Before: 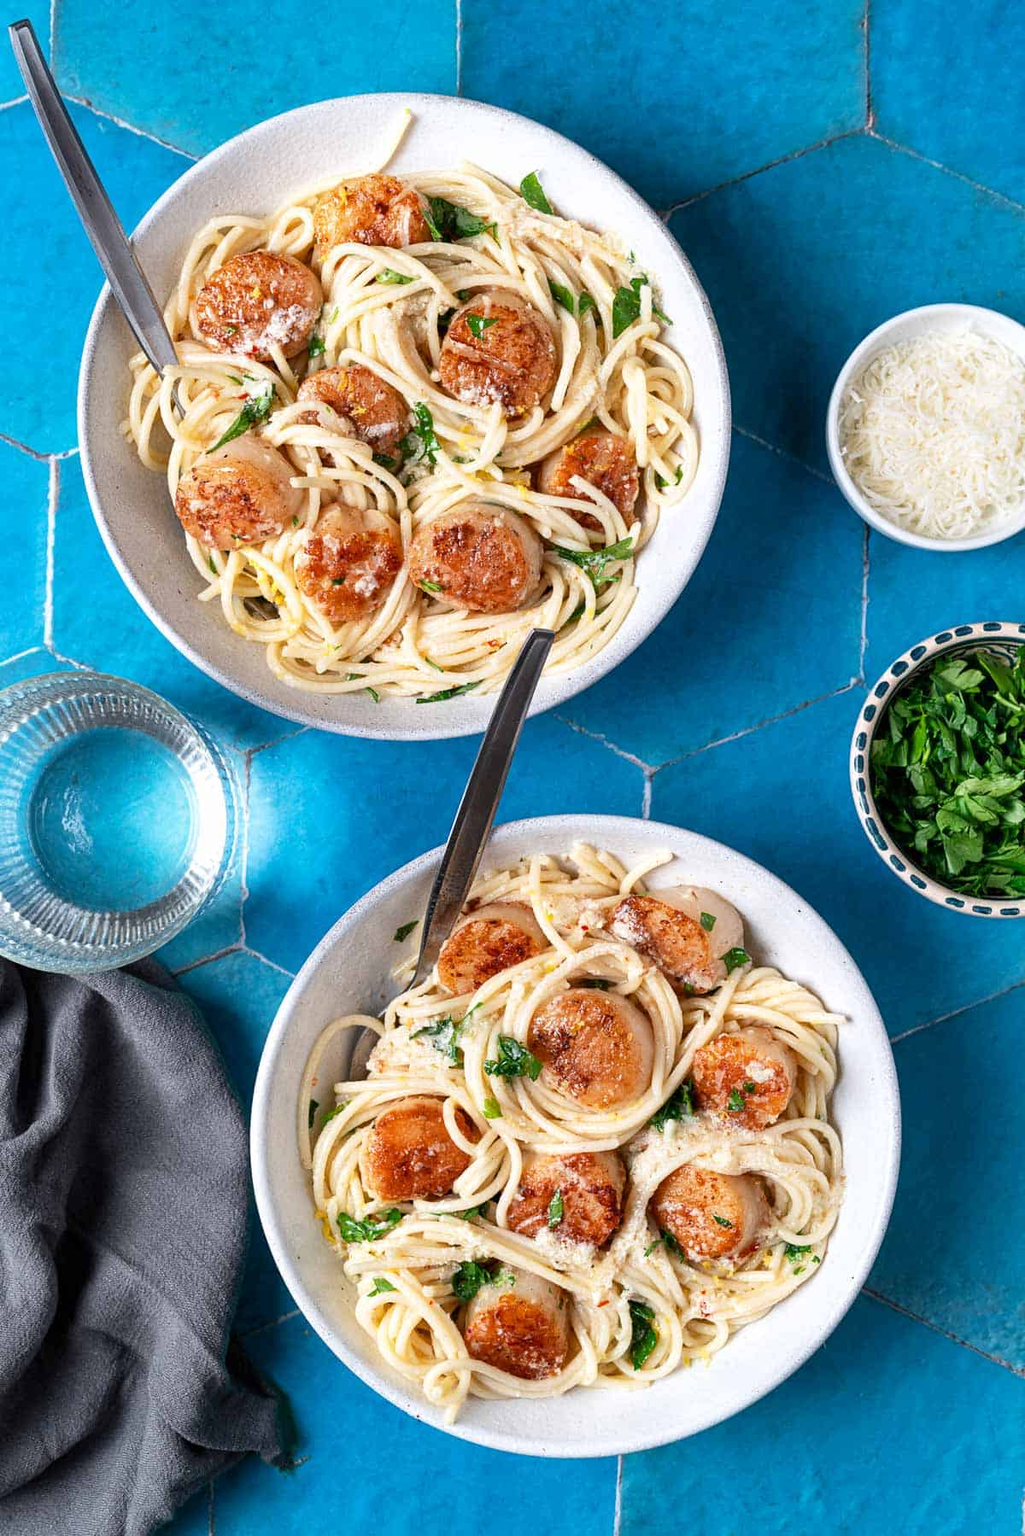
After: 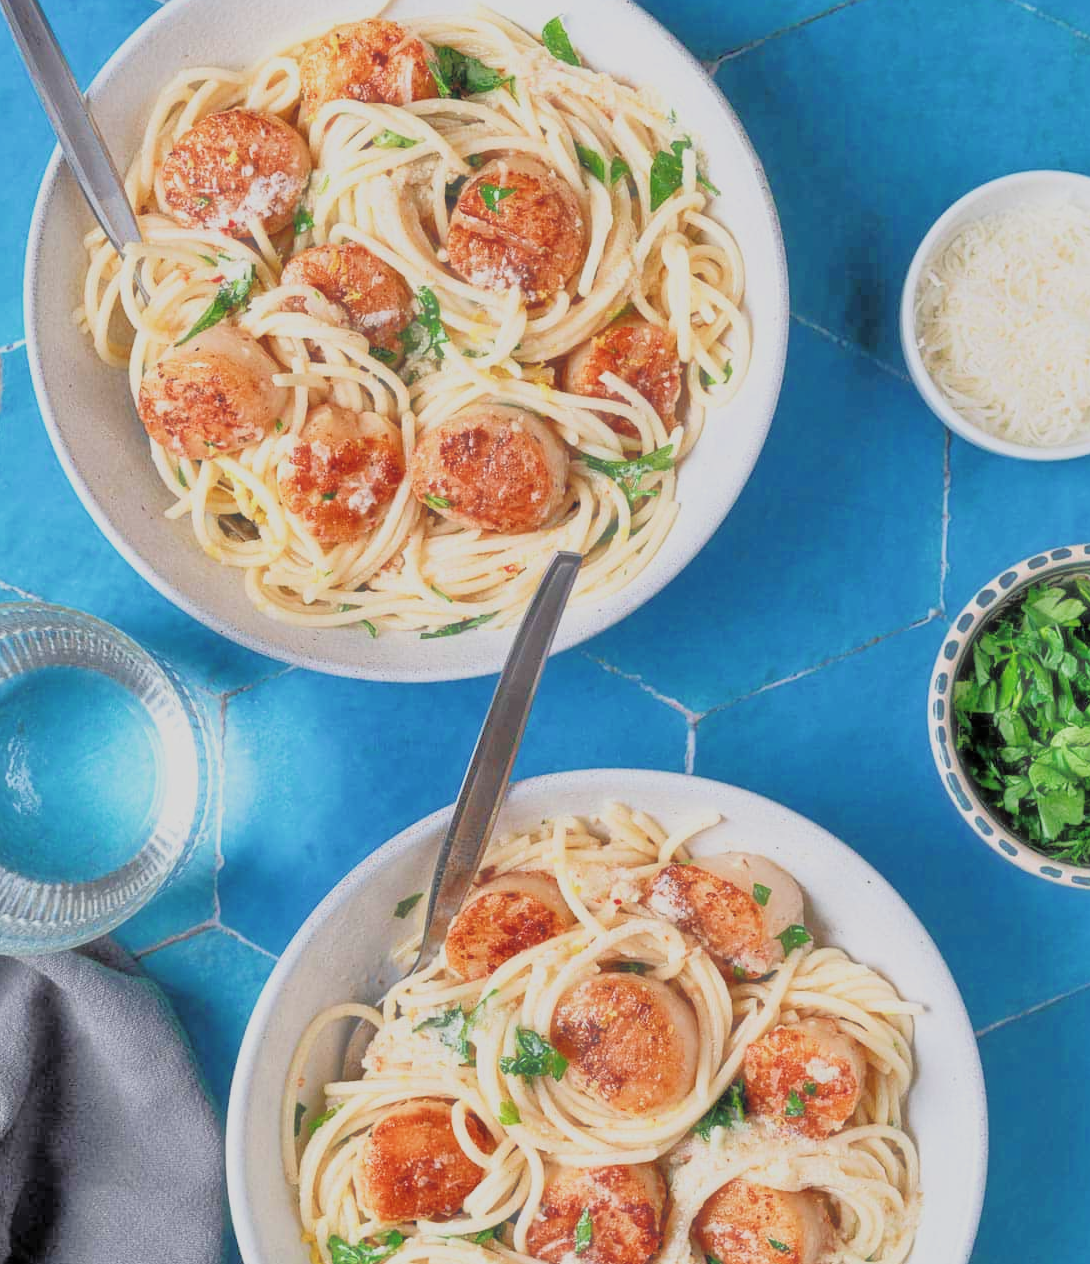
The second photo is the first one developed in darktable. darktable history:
filmic rgb: black relative exposure -8.79 EV, white relative exposure 4.98 EV, threshold 3 EV, target black luminance 0%, hardness 3.77, latitude 66.33%, contrast 0.822, shadows ↔ highlights balance 20%, color science v5 (2021), contrast in shadows safe, contrast in highlights safe, enable highlight reconstruction true
crop: left 5.596%, top 10.314%, right 3.534%, bottom 19.395%
exposure: black level correction -0.002, exposure 0.54 EV, compensate highlight preservation false
haze removal: strength -0.1, adaptive false
bloom: size 9%, threshold 100%, strength 7%
tone equalizer: -7 EV 0.15 EV, -6 EV 0.6 EV, -5 EV 1.15 EV, -4 EV 1.33 EV, -3 EV 1.15 EV, -2 EV 0.6 EV, -1 EV 0.15 EV, mask exposure compensation -0.5 EV
